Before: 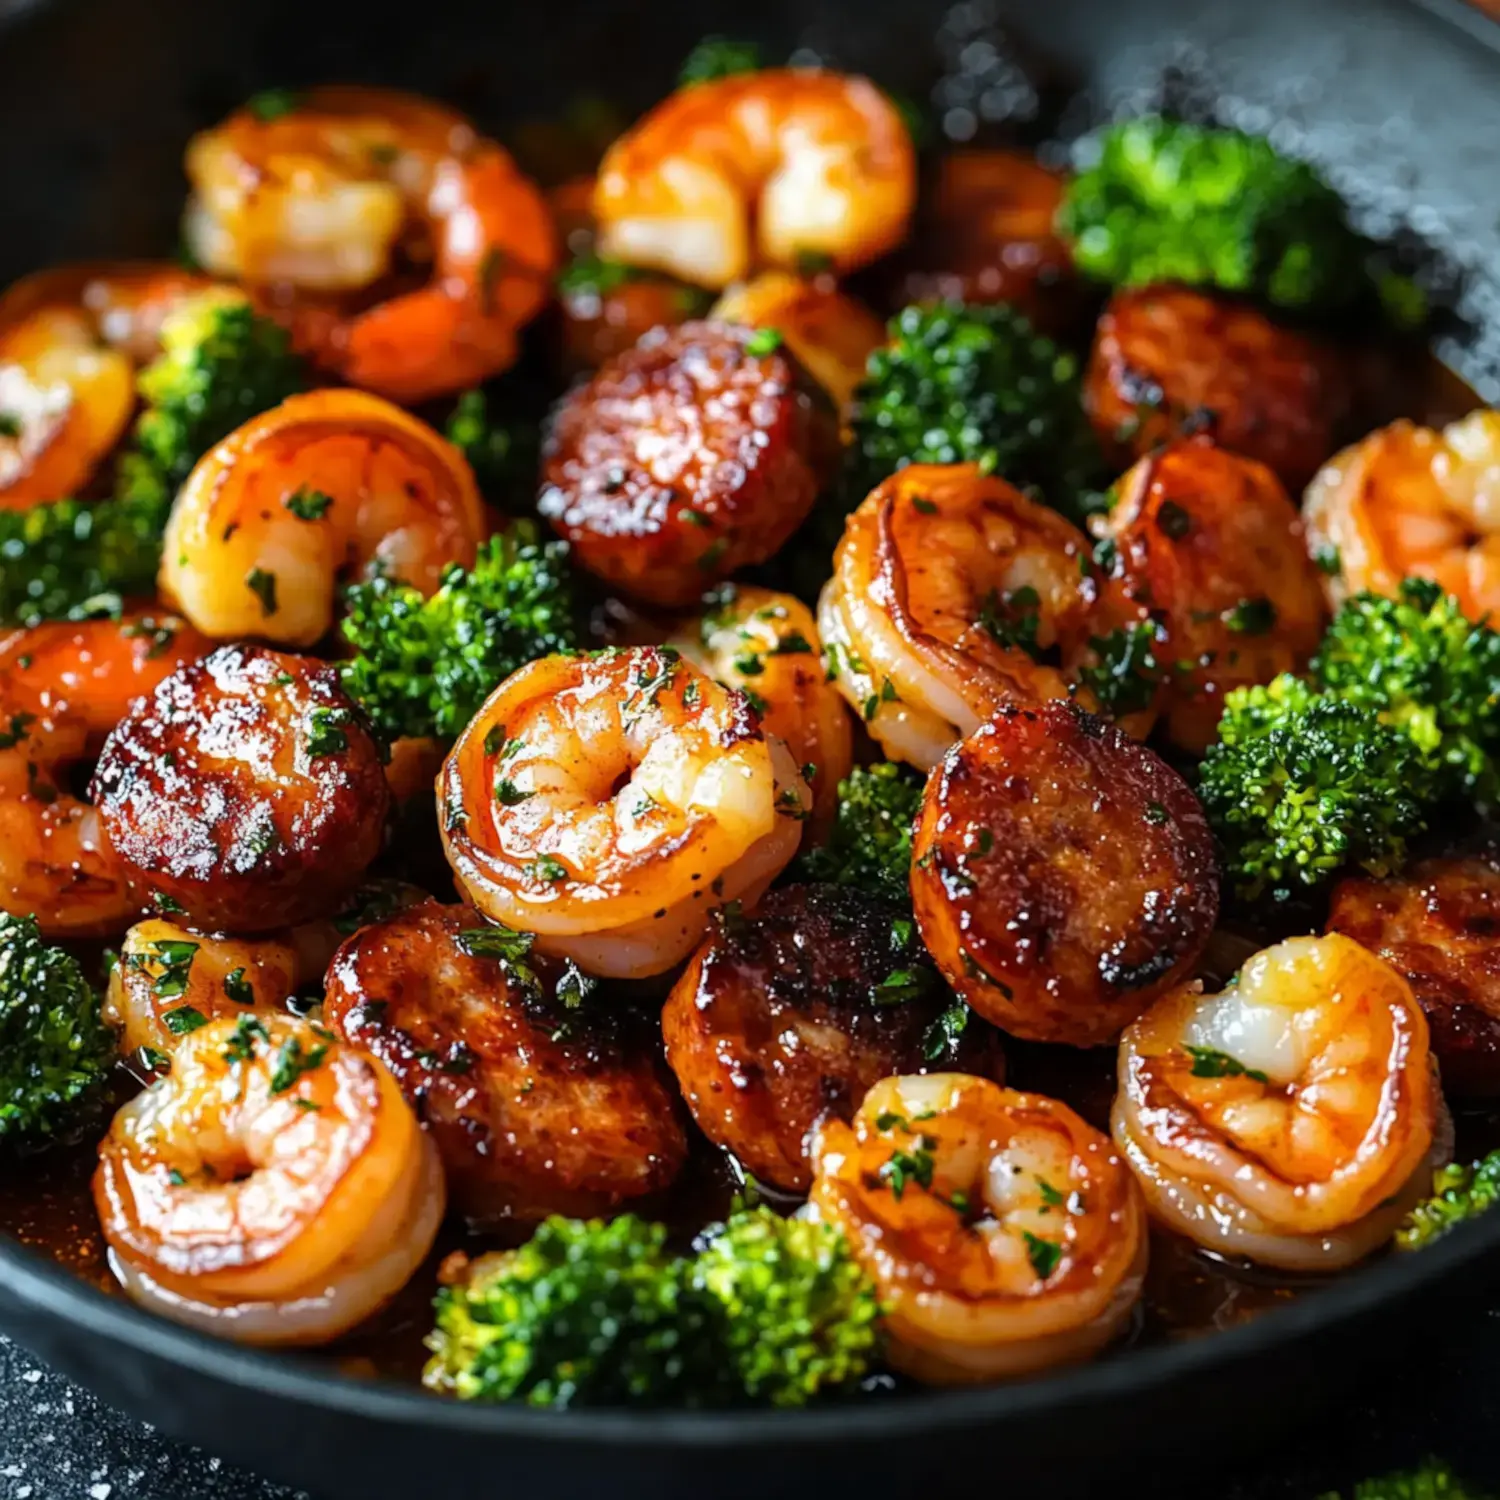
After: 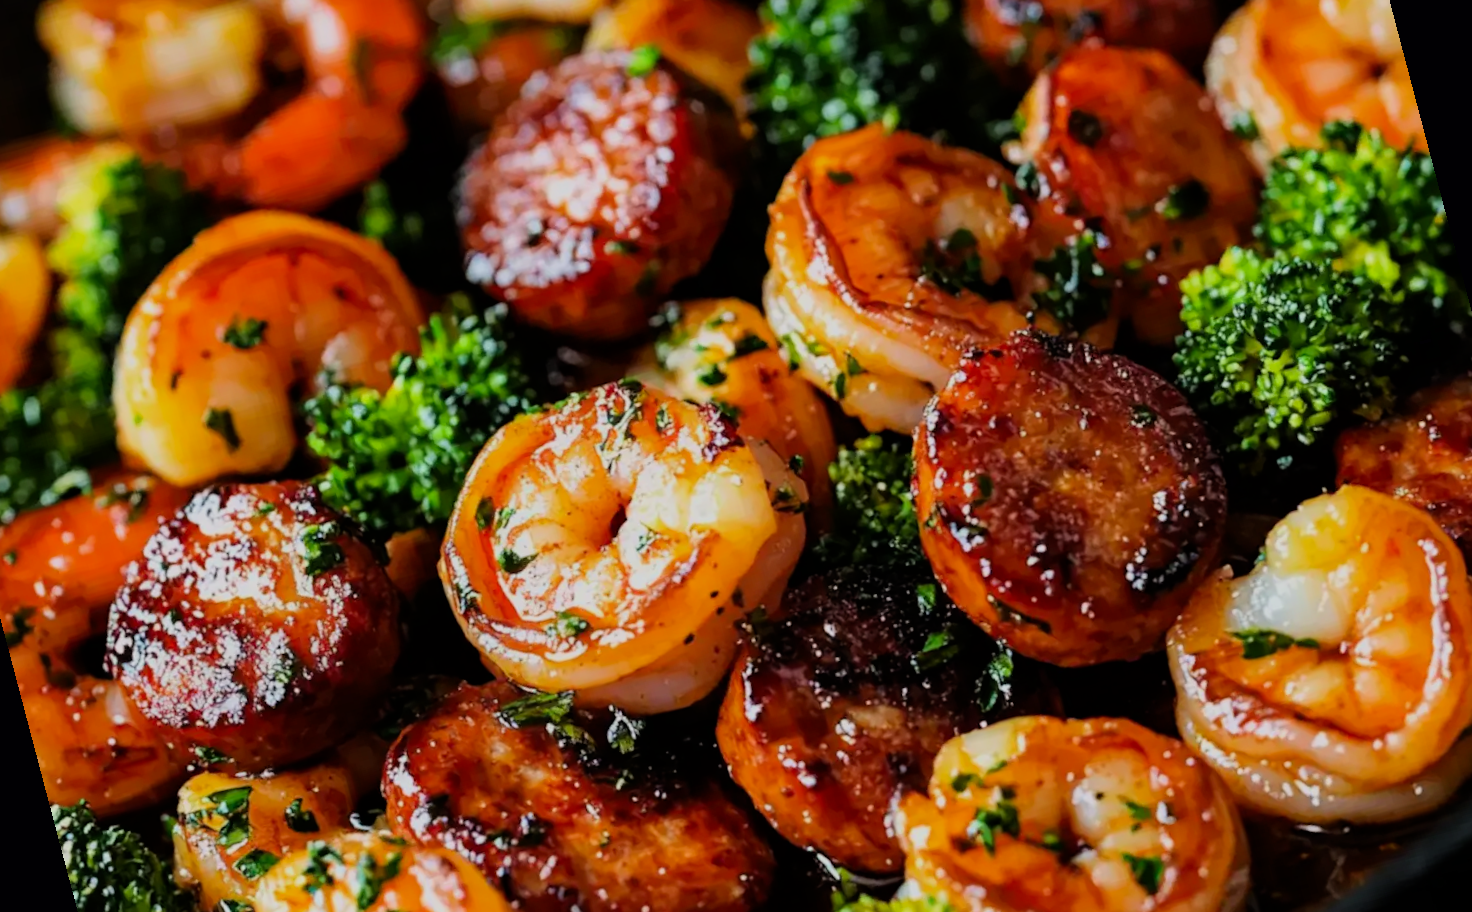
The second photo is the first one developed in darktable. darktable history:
contrast brightness saturation: contrast 0.04, saturation 0.07
filmic rgb: black relative exposure -7.65 EV, white relative exposure 4.56 EV, hardness 3.61, color science v6 (2022)
rotate and perspective: rotation -14.8°, crop left 0.1, crop right 0.903, crop top 0.25, crop bottom 0.748
